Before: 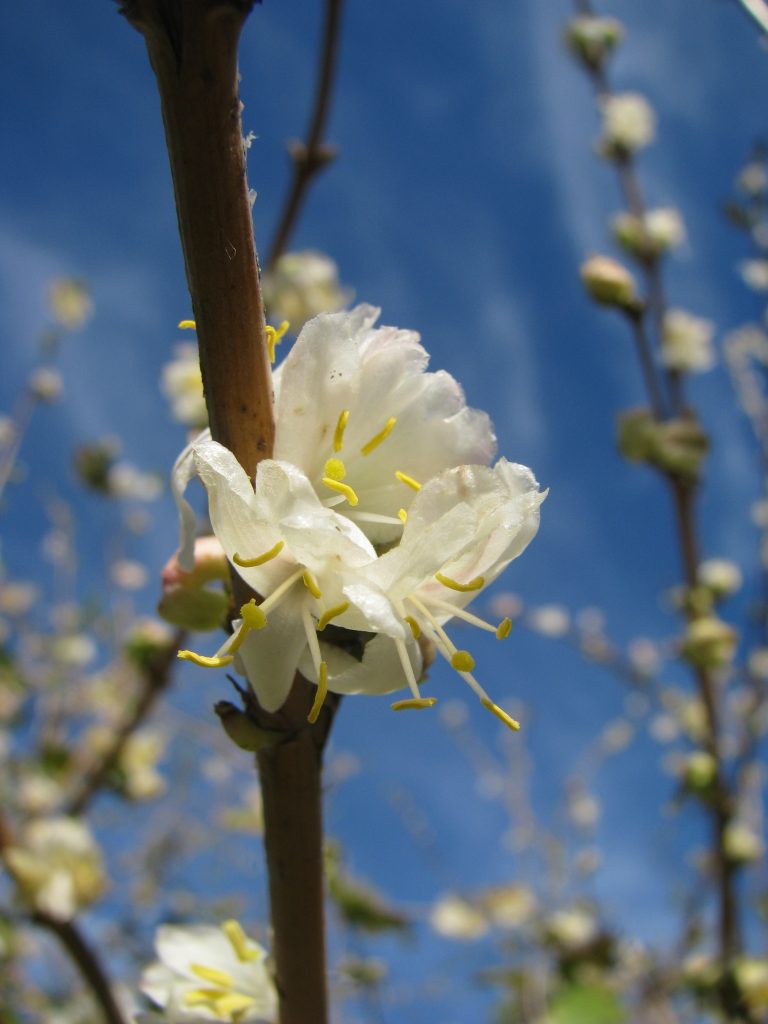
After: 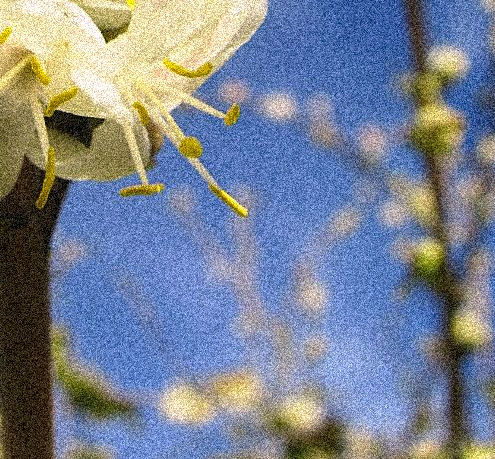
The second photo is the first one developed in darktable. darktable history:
shadows and highlights: shadows 32, highlights -32, soften with gaussian
levels: levels [0.026, 0.507, 0.987]
crop and rotate: left 35.509%, top 50.238%, bottom 4.934%
sharpen: on, module defaults
grain: coarseness 3.75 ISO, strength 100%, mid-tones bias 0%
white balance: red 1.004, blue 1.096
color correction: highlights a* 1.39, highlights b* 17.83
contrast brightness saturation: contrast 0.2, brightness 0.16, saturation 0.22
